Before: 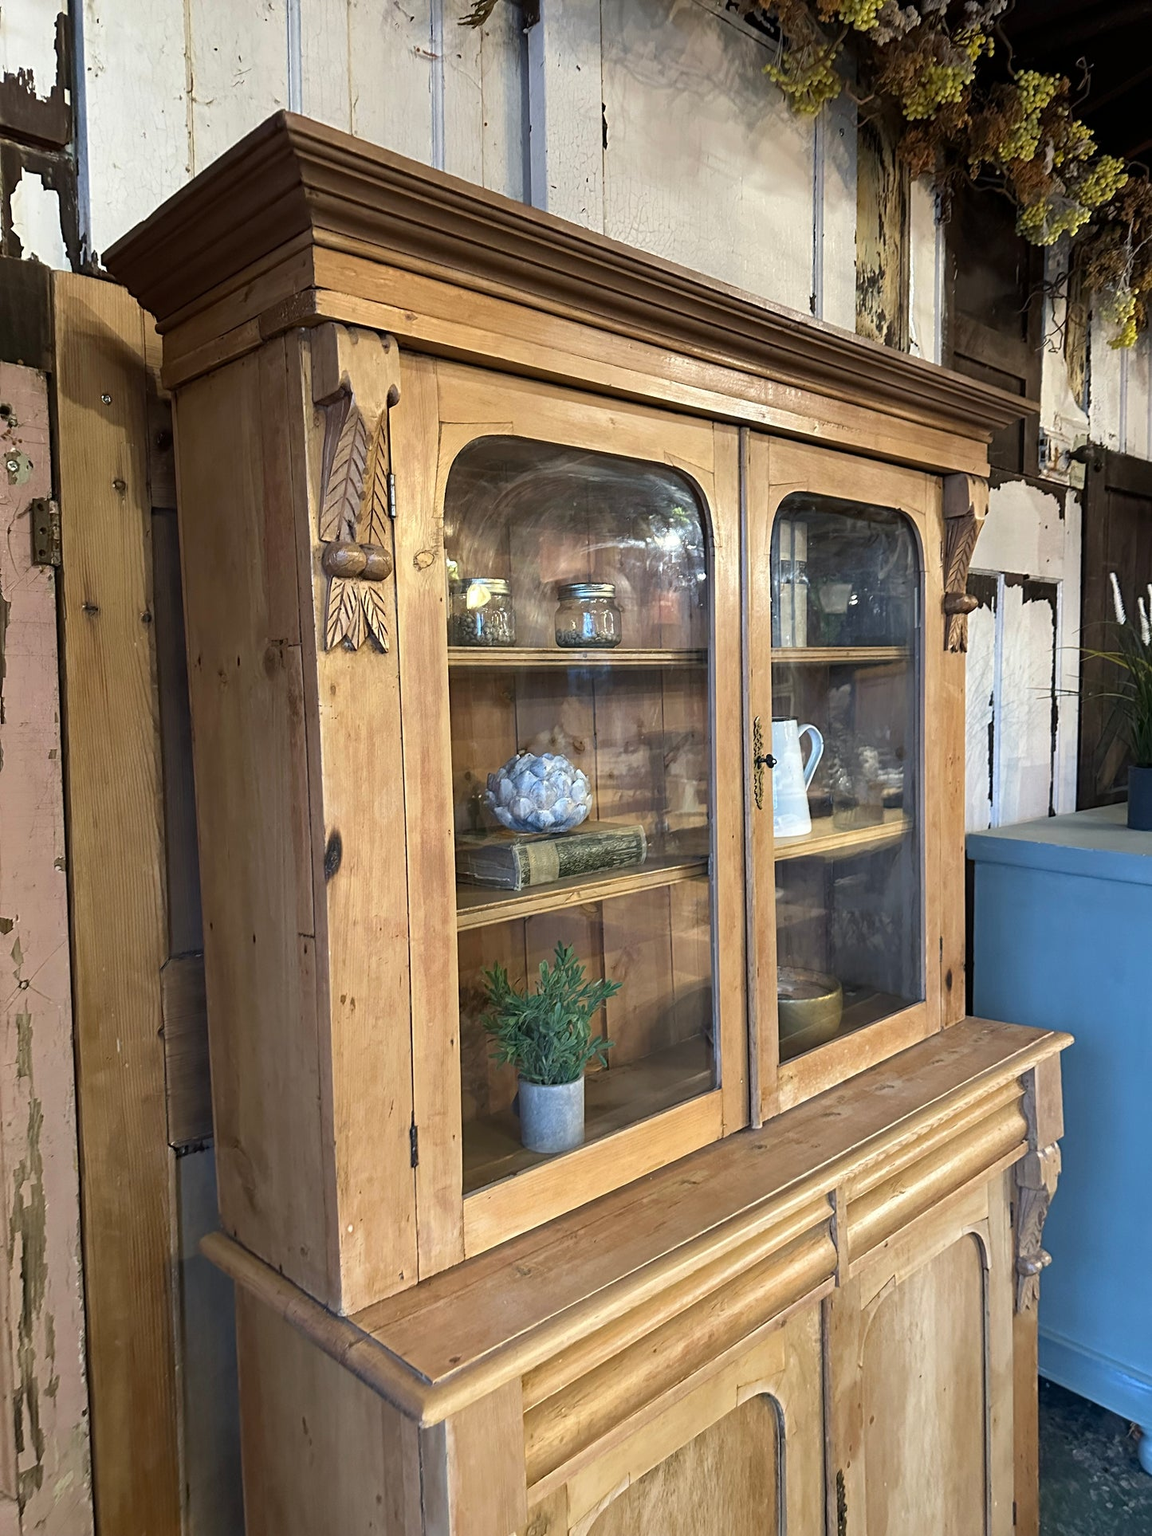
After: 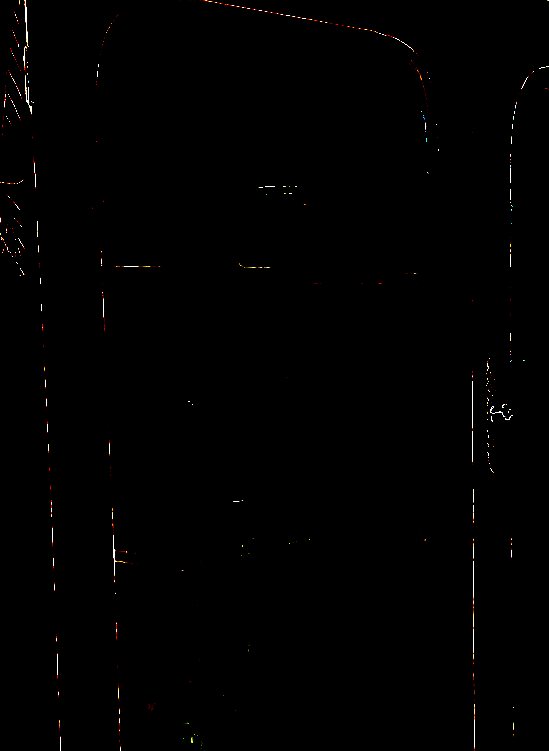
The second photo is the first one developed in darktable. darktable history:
bloom: size 9%, threshold 100%, strength 7%
color correction: highlights a* 14.52, highlights b* 4.84
crop: left 30%, top 30%, right 30%, bottom 30%
color zones: curves: ch0 [(0.254, 0.492) (0.724, 0.62)]; ch1 [(0.25, 0.528) (0.719, 0.796)]; ch2 [(0, 0.472) (0.25, 0.5) (0.73, 0.184)]
exposure: exposure 8 EV, compensate highlight preservation false
rotate and perspective: rotation 0.074°, lens shift (vertical) 0.096, lens shift (horizontal) -0.041, crop left 0.043, crop right 0.952, crop top 0.024, crop bottom 0.979
